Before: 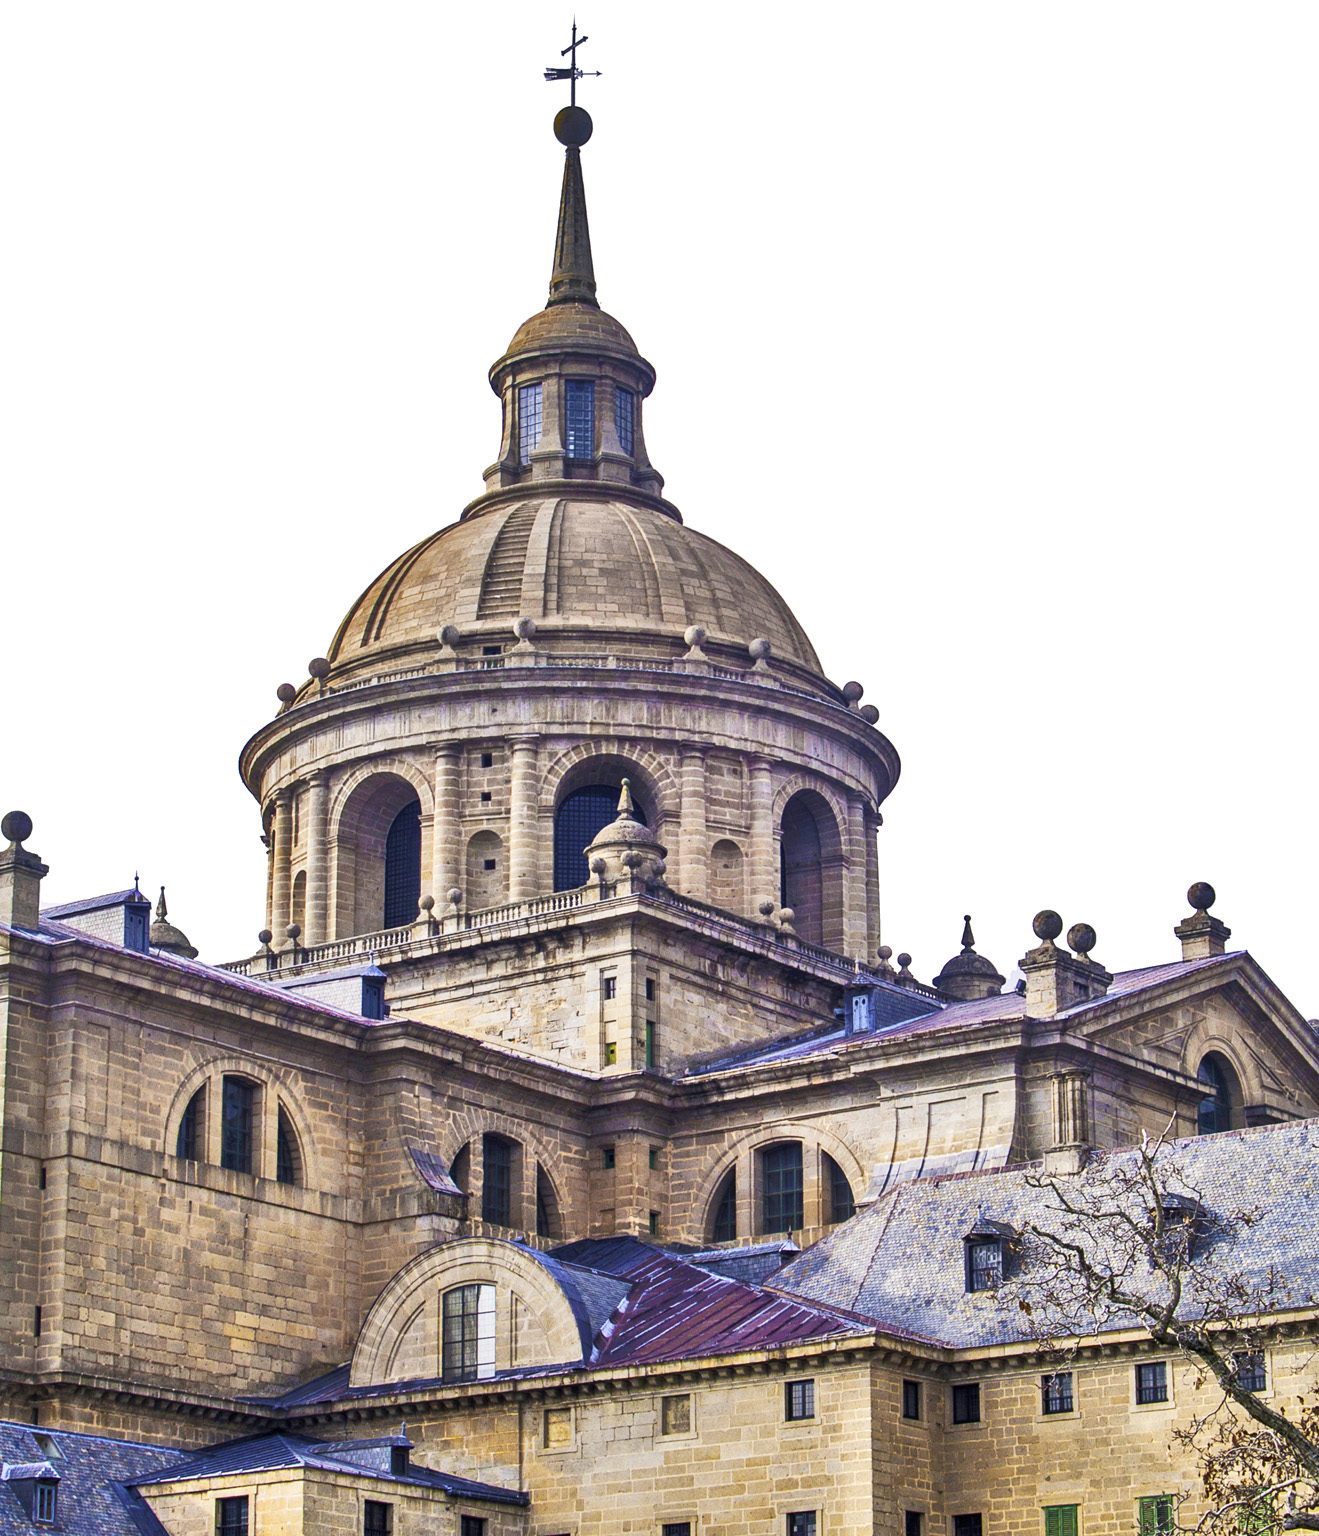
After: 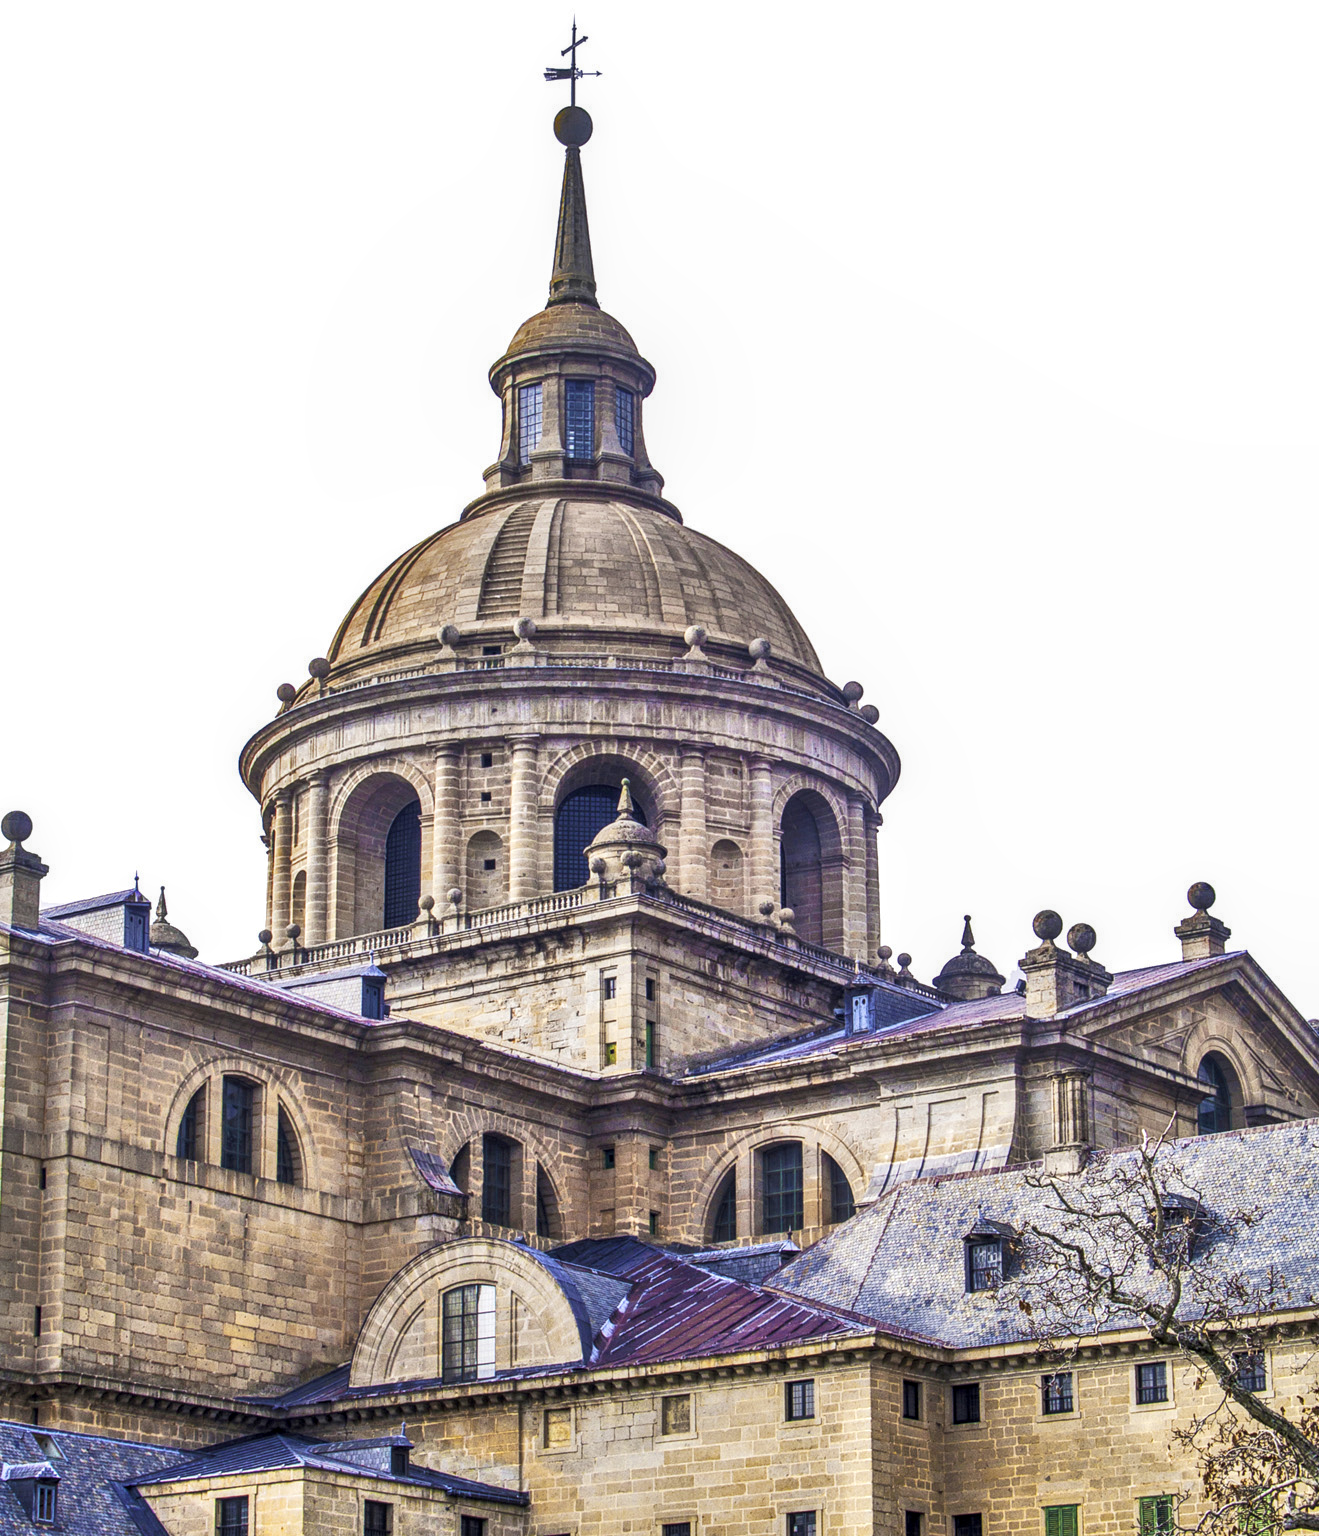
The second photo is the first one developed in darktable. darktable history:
local contrast: on, module defaults
contrast brightness saturation: saturation -0.048
